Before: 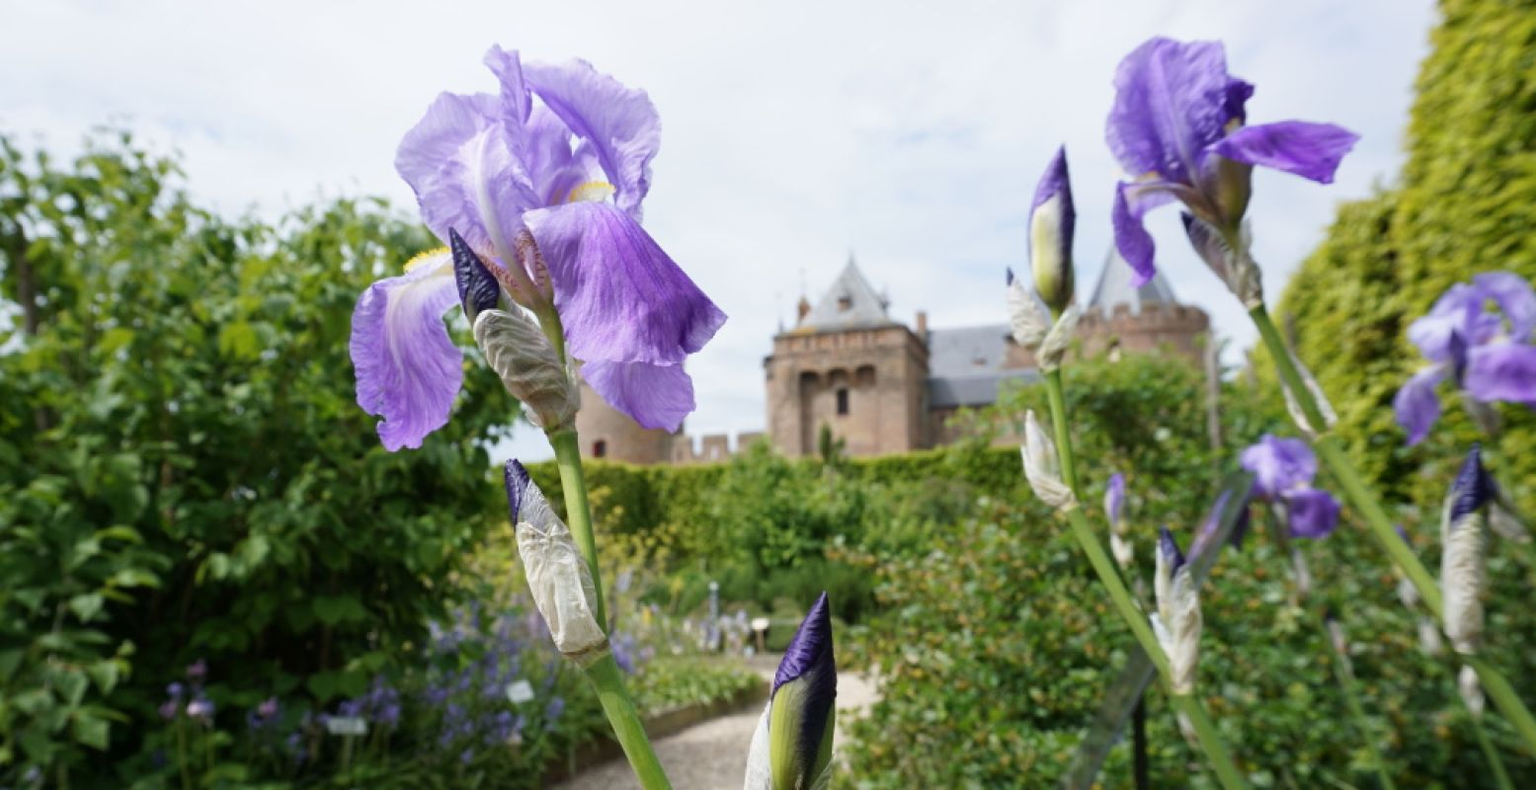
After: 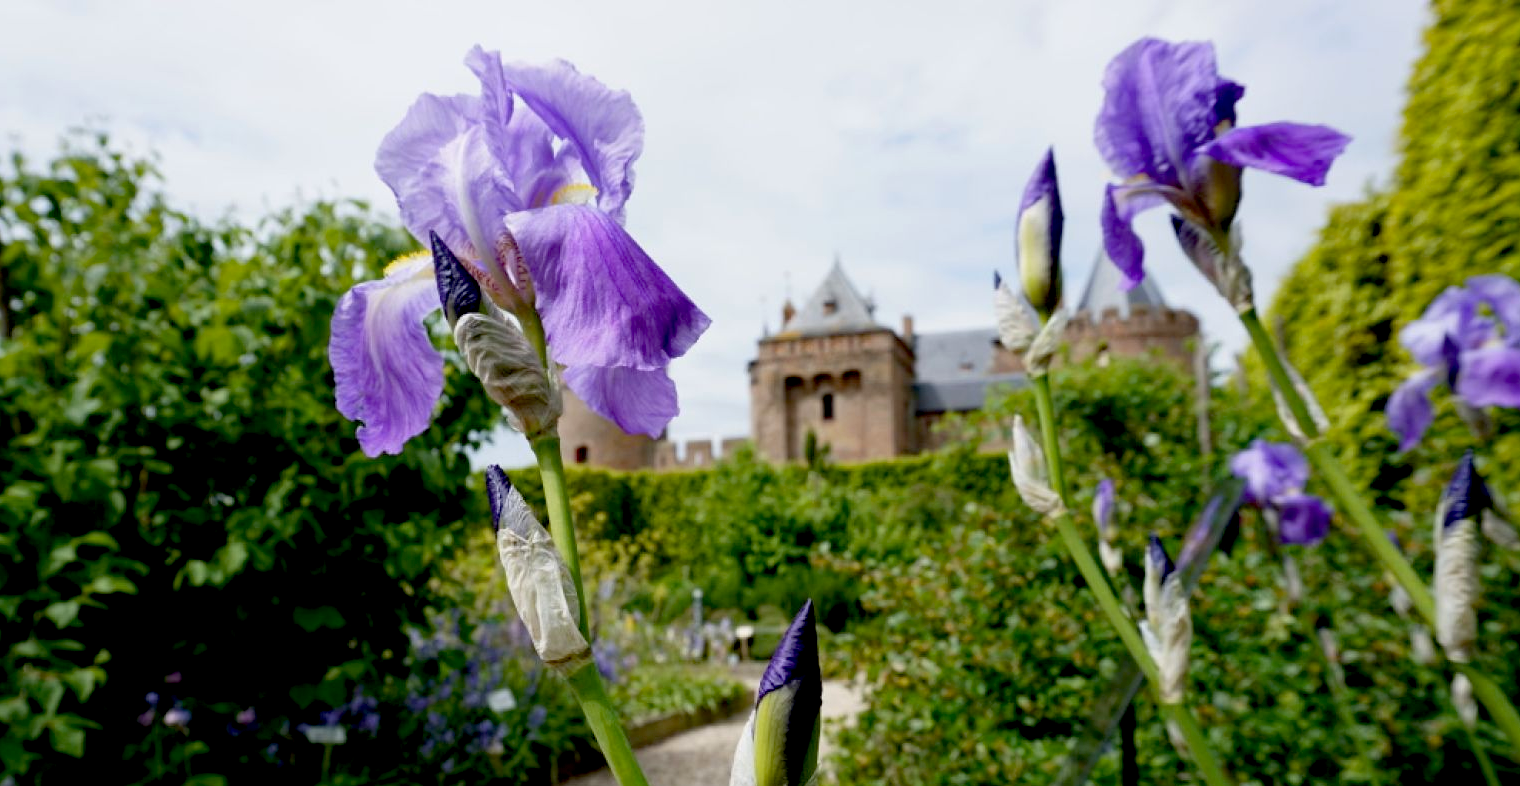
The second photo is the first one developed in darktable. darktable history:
crop: left 1.653%, right 0.287%, bottom 1.558%
exposure: black level correction 0.027, exposure -0.076 EV, compensate highlight preservation false
haze removal: compatibility mode true, adaptive false
